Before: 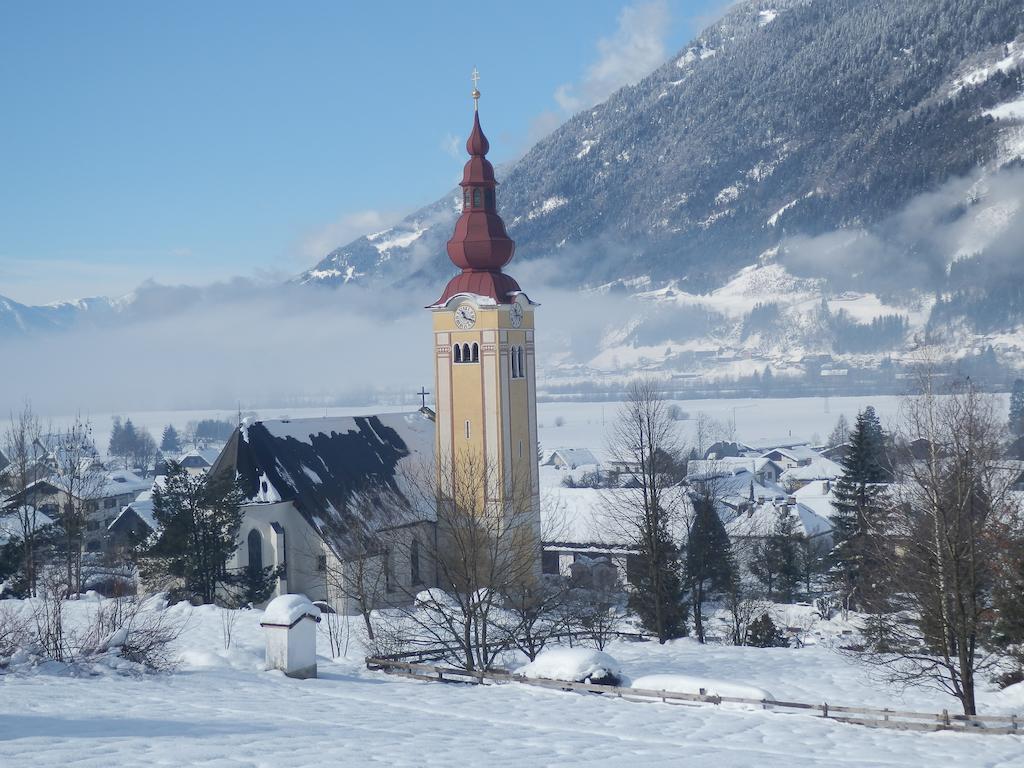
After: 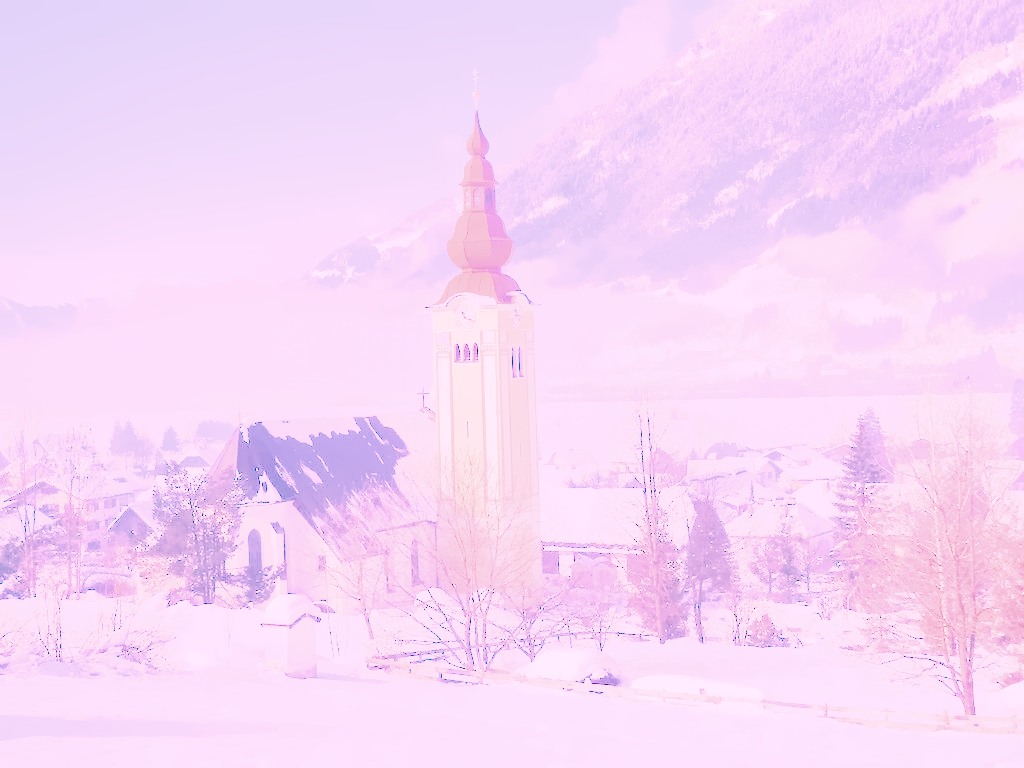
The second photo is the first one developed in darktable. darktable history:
raw chromatic aberrations: on, module defaults
color balance rgb: perceptual saturation grading › global saturation 36%, perceptual brilliance grading › global brilliance 10%, global vibrance 20%
denoise (profiled): preserve shadows 1.18, scattering 0.064, a [-1, 0, 0], b [0, 0, 0], compensate highlight preservation false
hot pixels: on, module defaults
lens correction: scale 1.01, crop 1, focal 85, aperture 3.2, distance 4.38, camera "Canon EOS RP", lens "Canon RF 85mm F2 MACRO IS STM"
raw denoise: x [[0, 0.25, 0.5, 0.75, 1] ×4]
shadows and highlights: shadows 25, highlights -25
tone equalizer "contrast tone curve: soft": -8 EV -0.417 EV, -7 EV -0.389 EV, -6 EV -0.333 EV, -5 EV -0.222 EV, -3 EV 0.222 EV, -2 EV 0.333 EV, -1 EV 0.389 EV, +0 EV 0.417 EV, edges refinement/feathering 500, mask exposure compensation -1.57 EV, preserve details no
exposure: black level correction 0.001, exposure 1.719 EV, compensate exposure bias true, compensate highlight preservation false
filmic rgb: black relative exposure -16 EV, white relative exposure 6.92 EV, hardness 4.7
haze removal: strength 0.1, compatibility mode true, adaptive false
local contrast: on, module defaults
white balance: red 2.107, blue 1.542
highlight reconstruction: method reconstruct in LCh, clipping threshold 1.25, iterations 1, diameter of reconstruction 64 px
